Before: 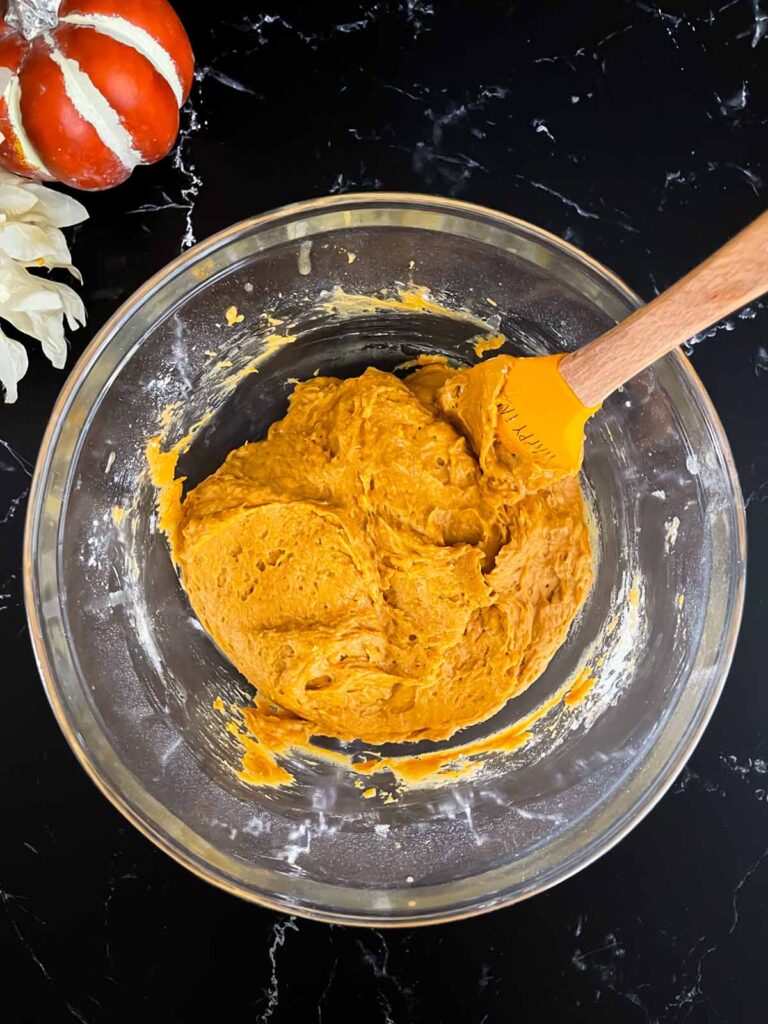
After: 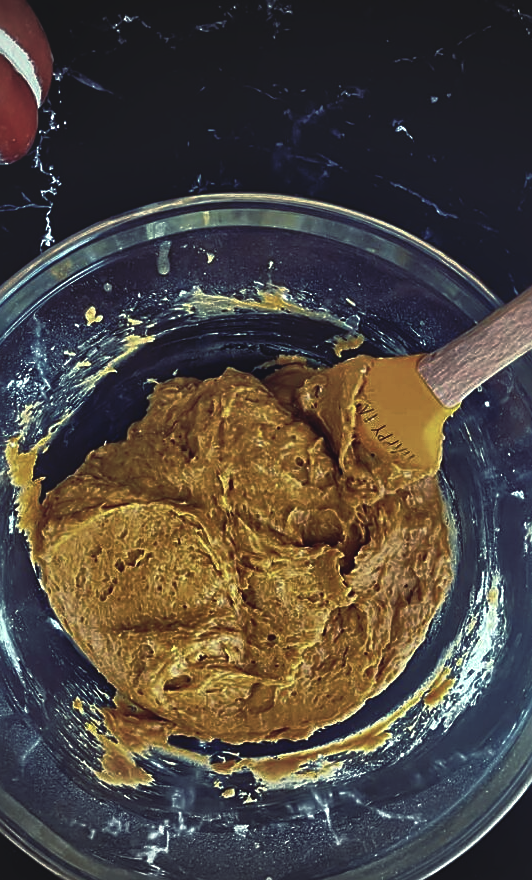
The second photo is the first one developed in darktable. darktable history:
rgb curve: curves: ch0 [(0, 0.186) (0.314, 0.284) (0.576, 0.466) (0.805, 0.691) (0.936, 0.886)]; ch1 [(0, 0.186) (0.314, 0.284) (0.581, 0.534) (0.771, 0.746) (0.936, 0.958)]; ch2 [(0, 0.216) (0.275, 0.39) (1, 1)], mode RGB, independent channels, compensate middle gray true, preserve colors none
vignetting: fall-off start 100%, brightness -0.282, width/height ratio 1.31
local contrast: mode bilateral grid, contrast 20, coarseness 50, detail 159%, midtone range 0.2
sharpen: on, module defaults
base curve: curves: ch0 [(0, 0) (0.564, 0.291) (0.802, 0.731) (1, 1)]
crop: left 18.479%, right 12.2%, bottom 13.971%
